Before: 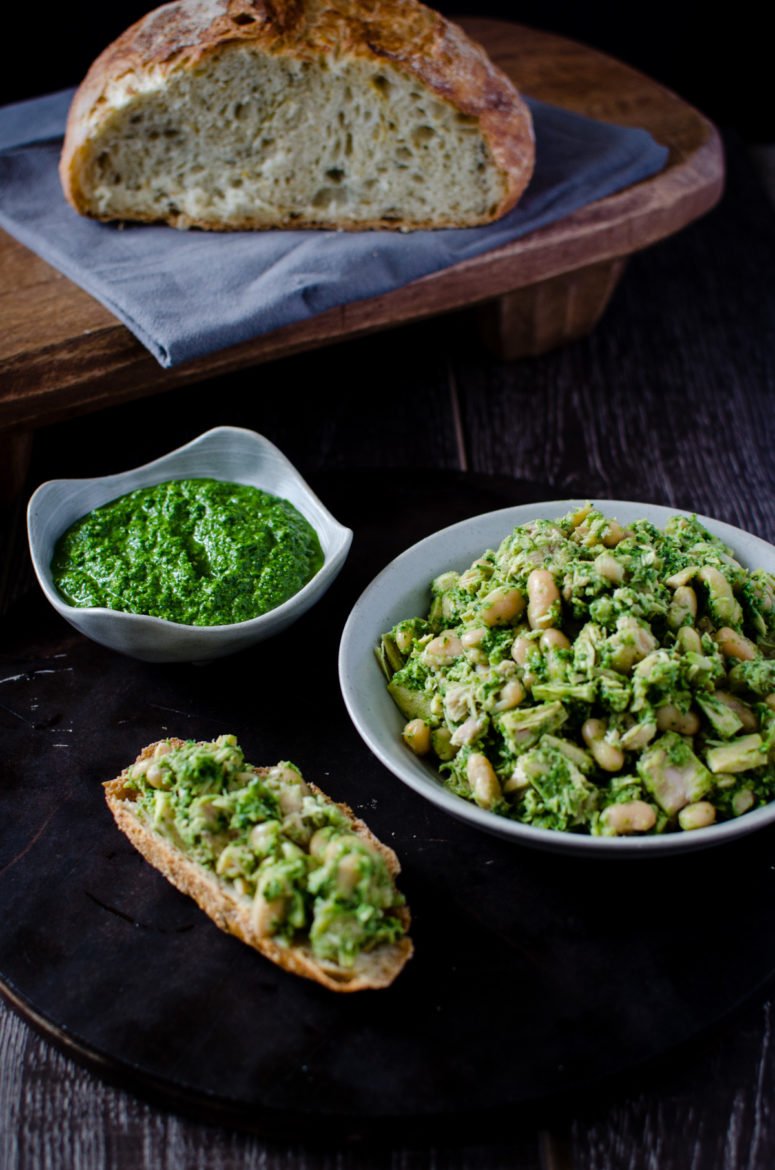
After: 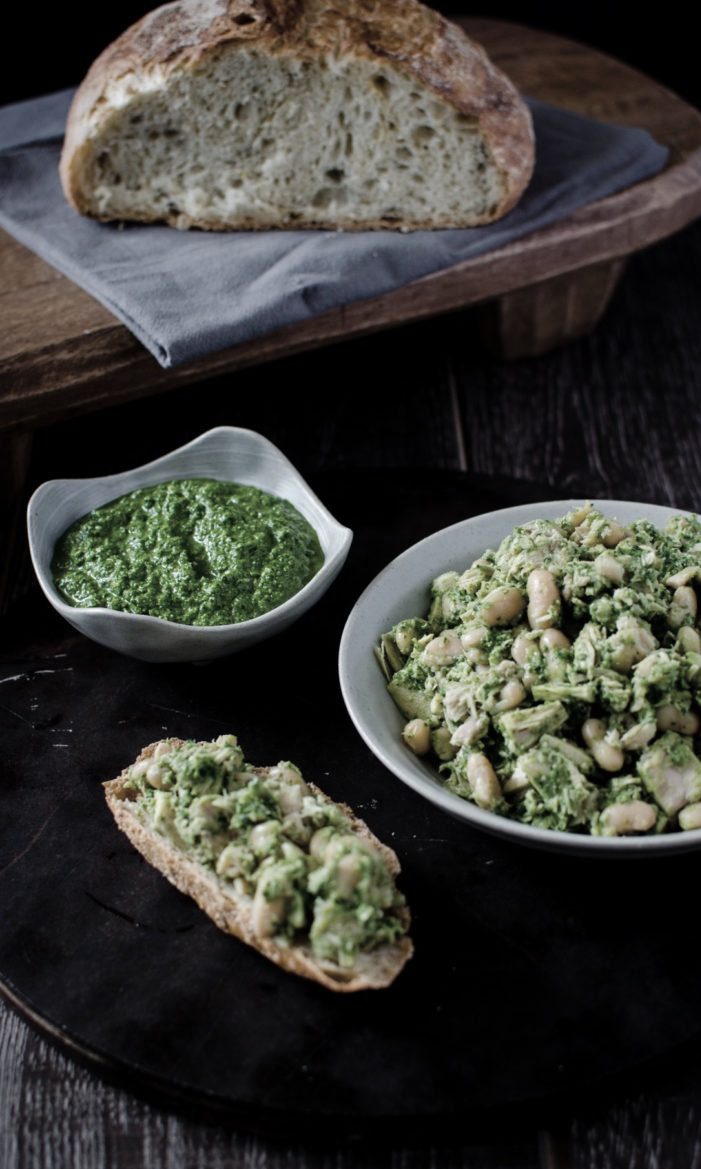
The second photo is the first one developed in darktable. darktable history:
crop: right 9.509%, bottom 0.031%
color correction: saturation 0.5
